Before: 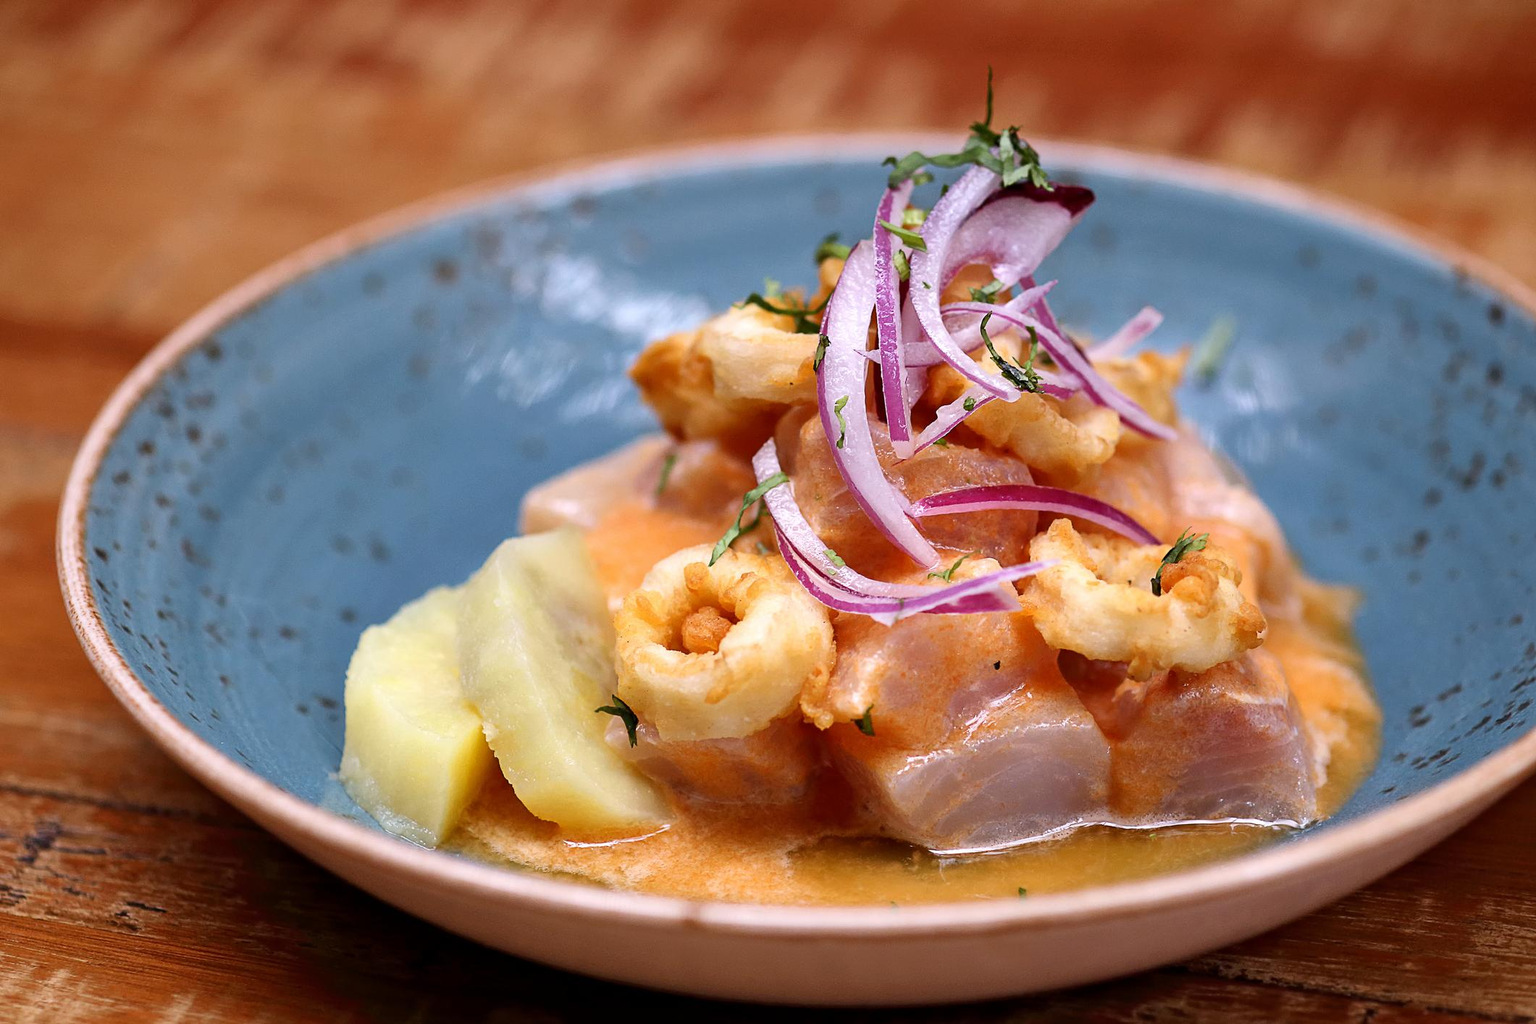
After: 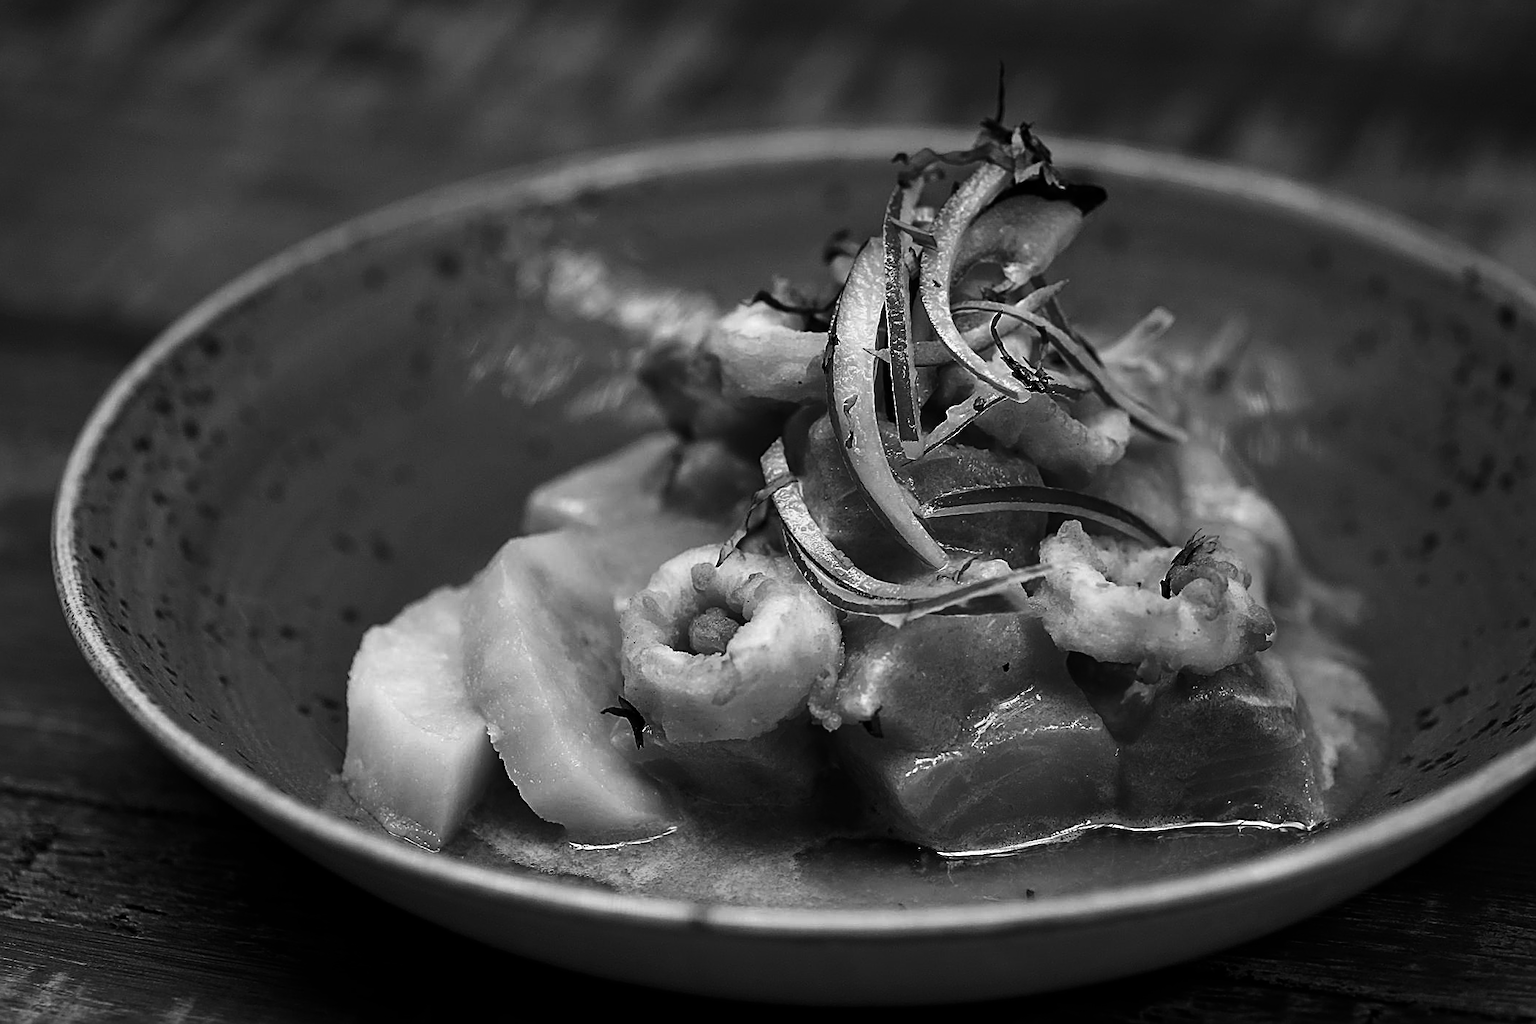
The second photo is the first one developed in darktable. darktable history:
rotate and perspective: rotation 0.174°, lens shift (vertical) 0.013, lens shift (horizontal) 0.019, shear 0.001, automatic cropping original format, crop left 0.007, crop right 0.991, crop top 0.016, crop bottom 0.997
sharpen: on, module defaults
contrast brightness saturation: contrast -0.03, brightness -0.59, saturation -1
vibrance: vibrance 0%
